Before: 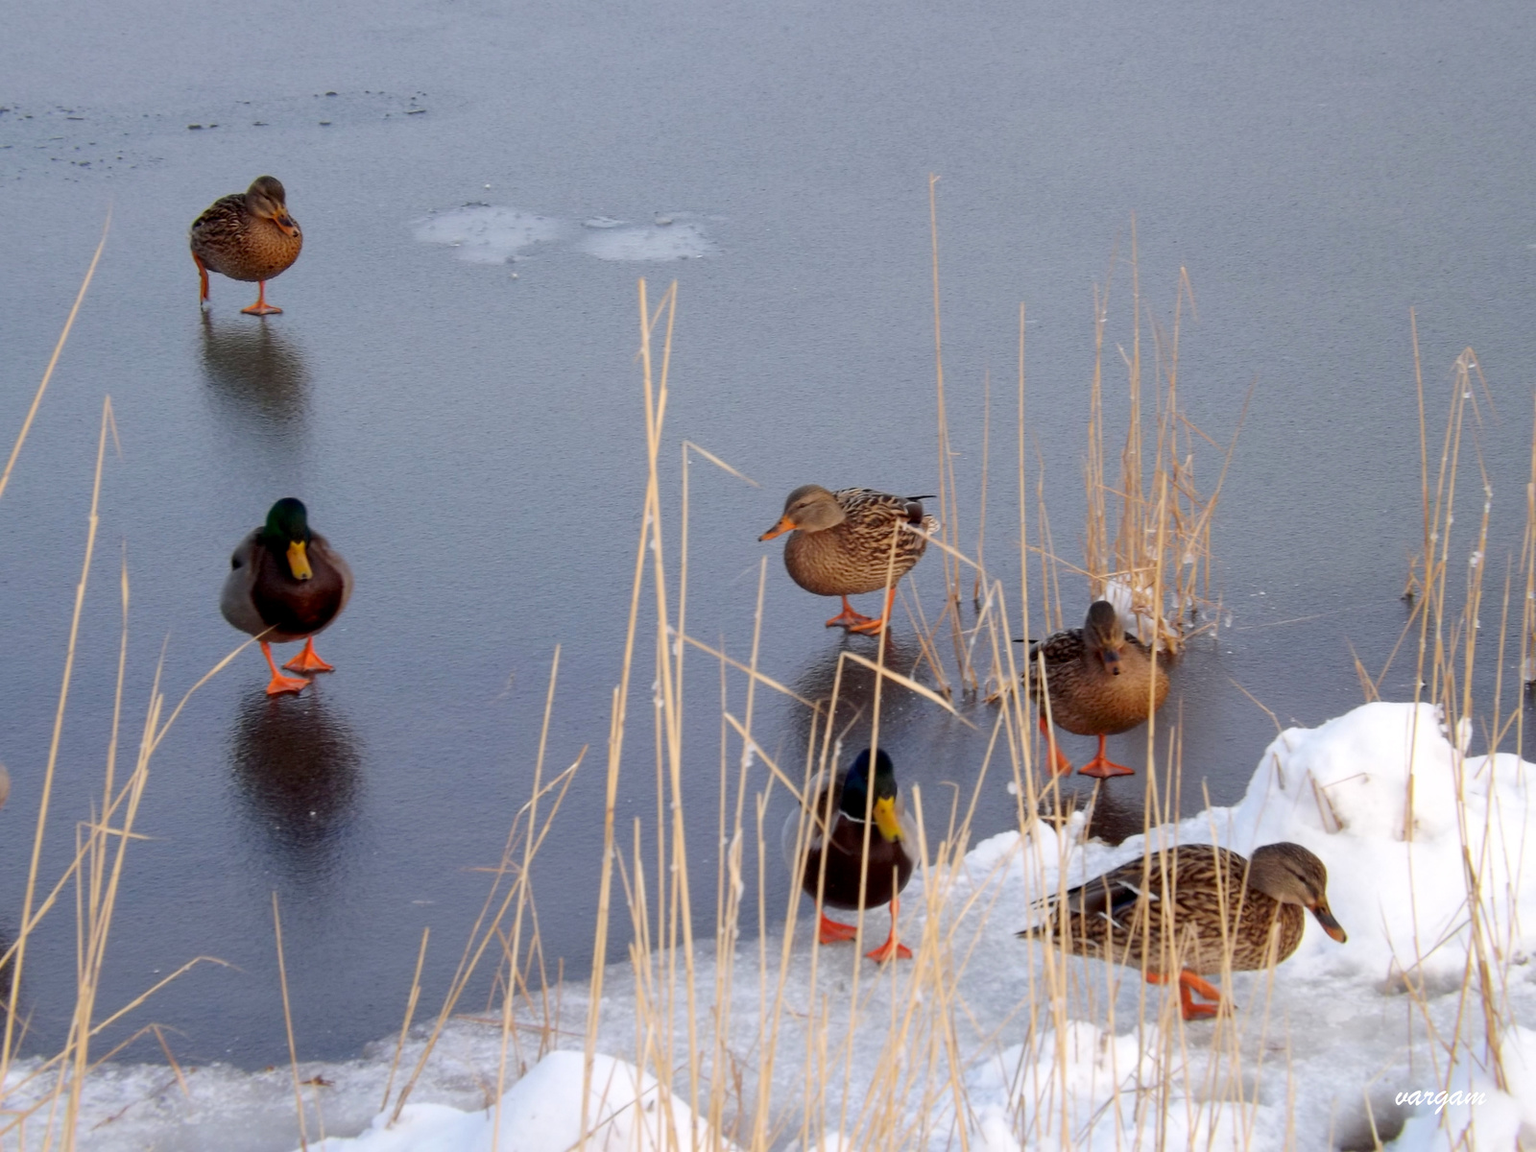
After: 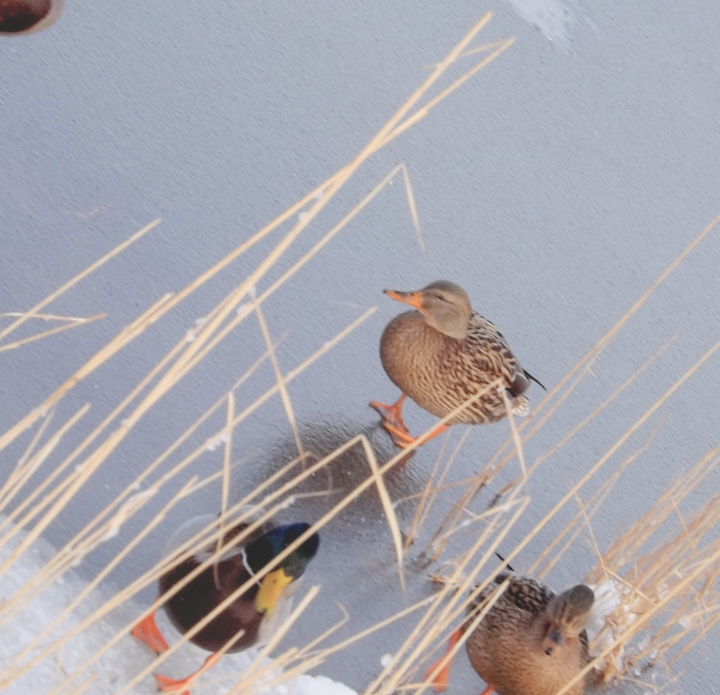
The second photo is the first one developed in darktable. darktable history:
contrast brightness saturation: contrast -0.25, saturation -0.425
crop and rotate: angle -45.22°, top 16.616%, right 1.004%, bottom 11.661%
local contrast: on, module defaults
levels: levels [0.072, 0.414, 0.976]
